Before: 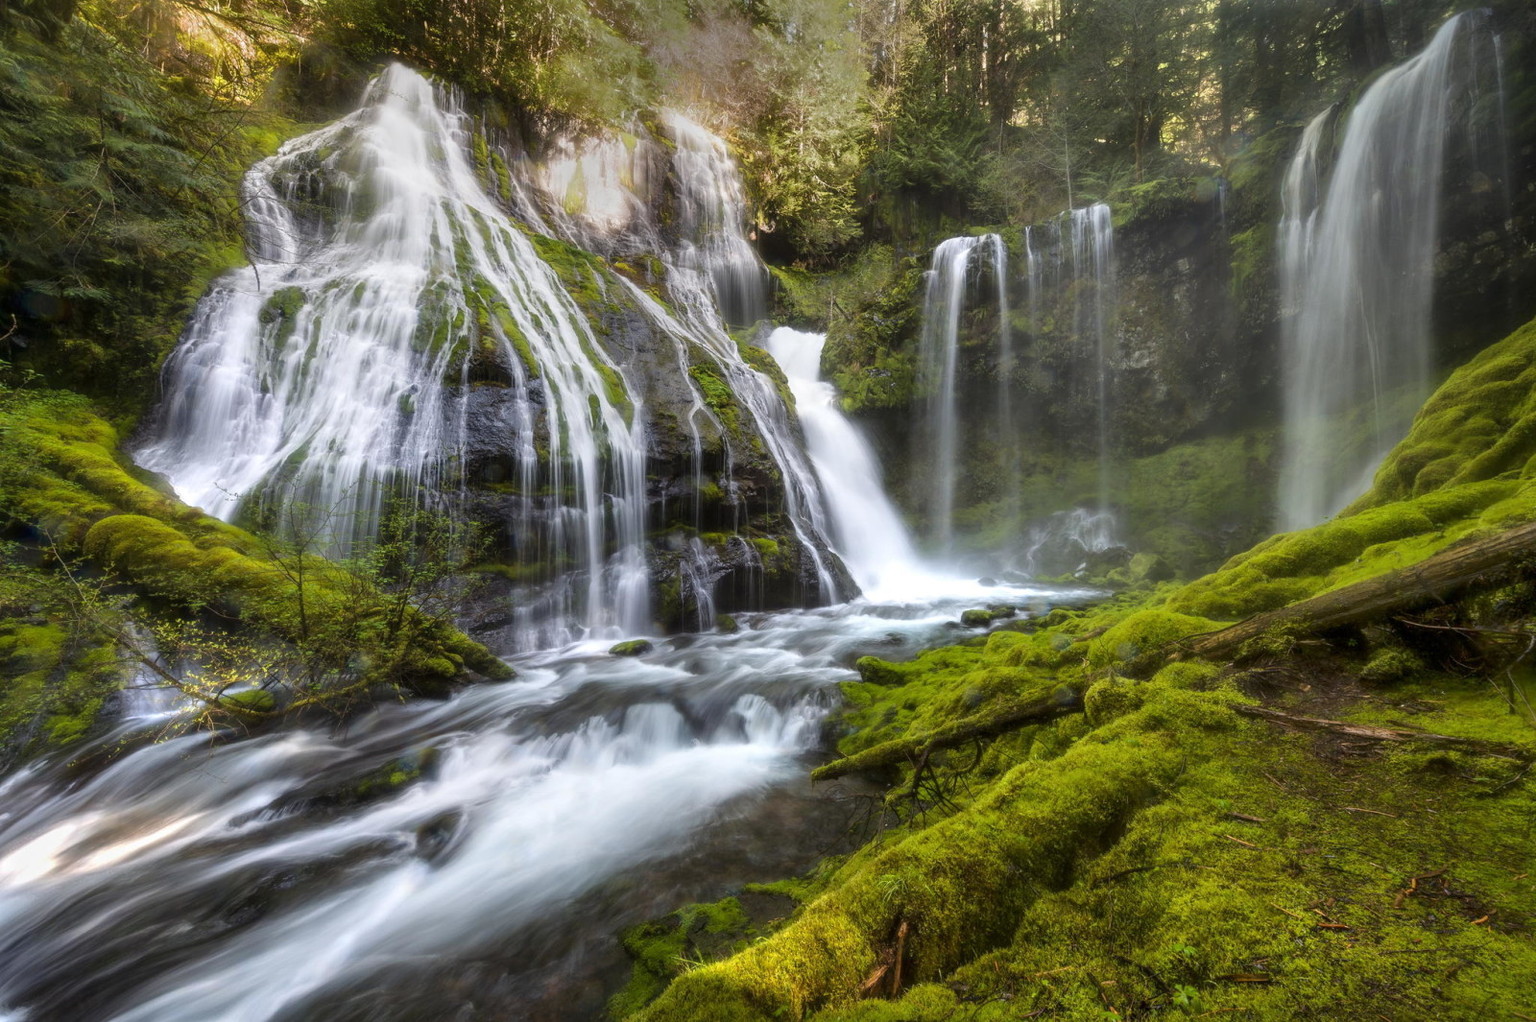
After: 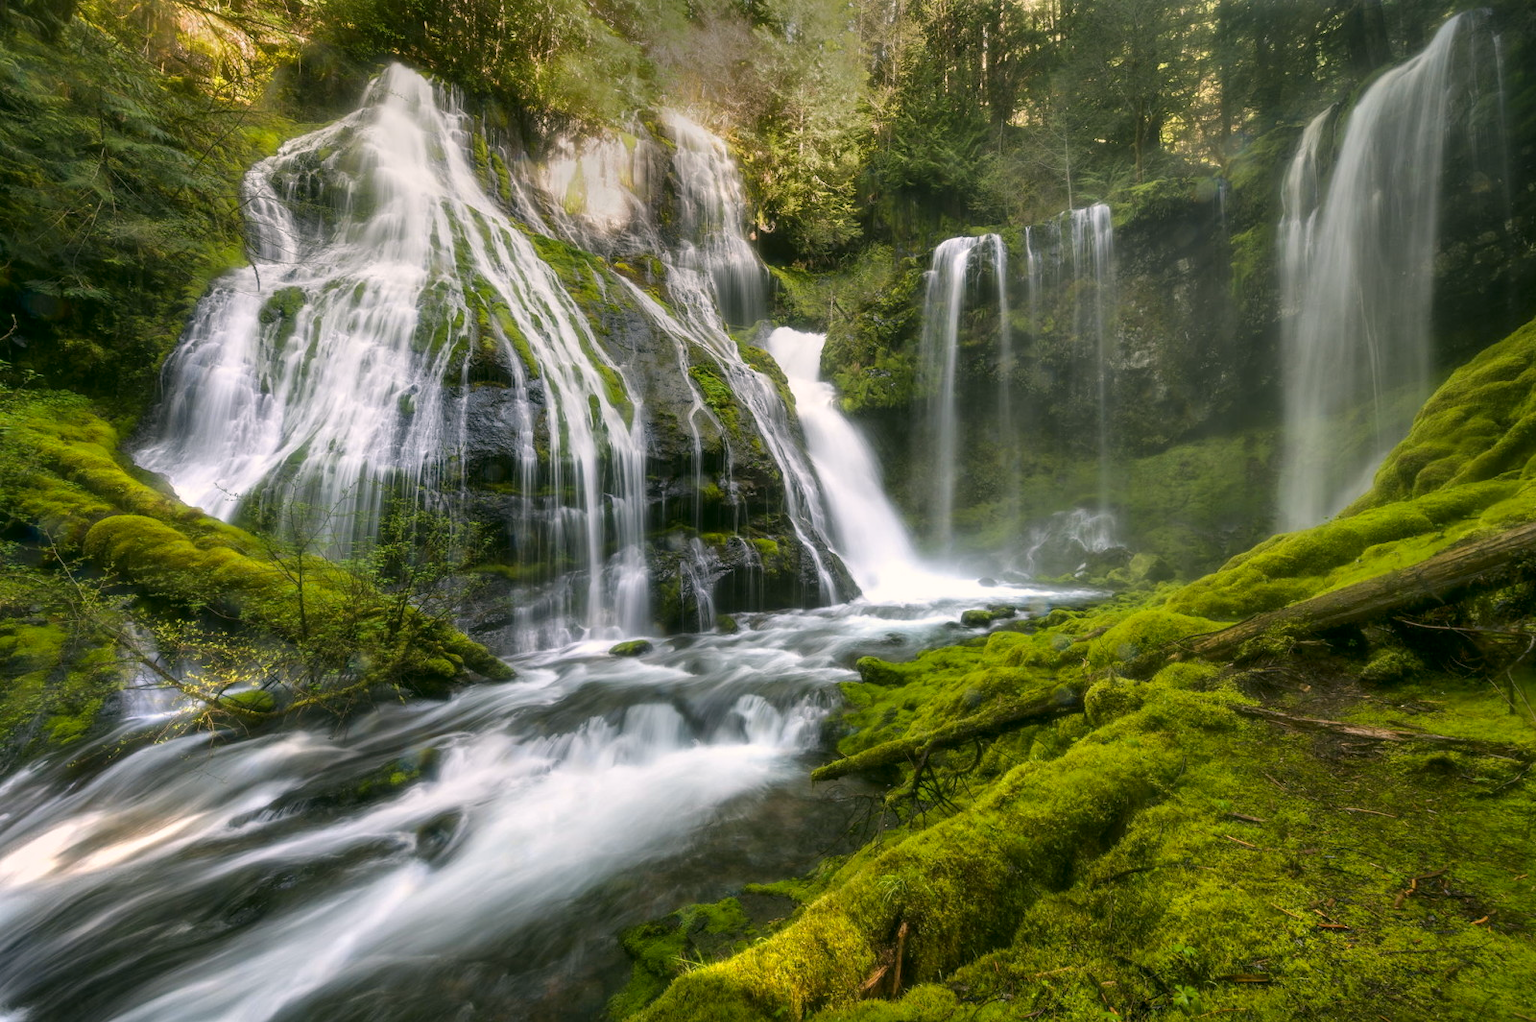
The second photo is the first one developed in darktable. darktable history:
color correction: highlights a* 3.97, highlights b* 4.92, shadows a* -8.02, shadows b* 4.57
